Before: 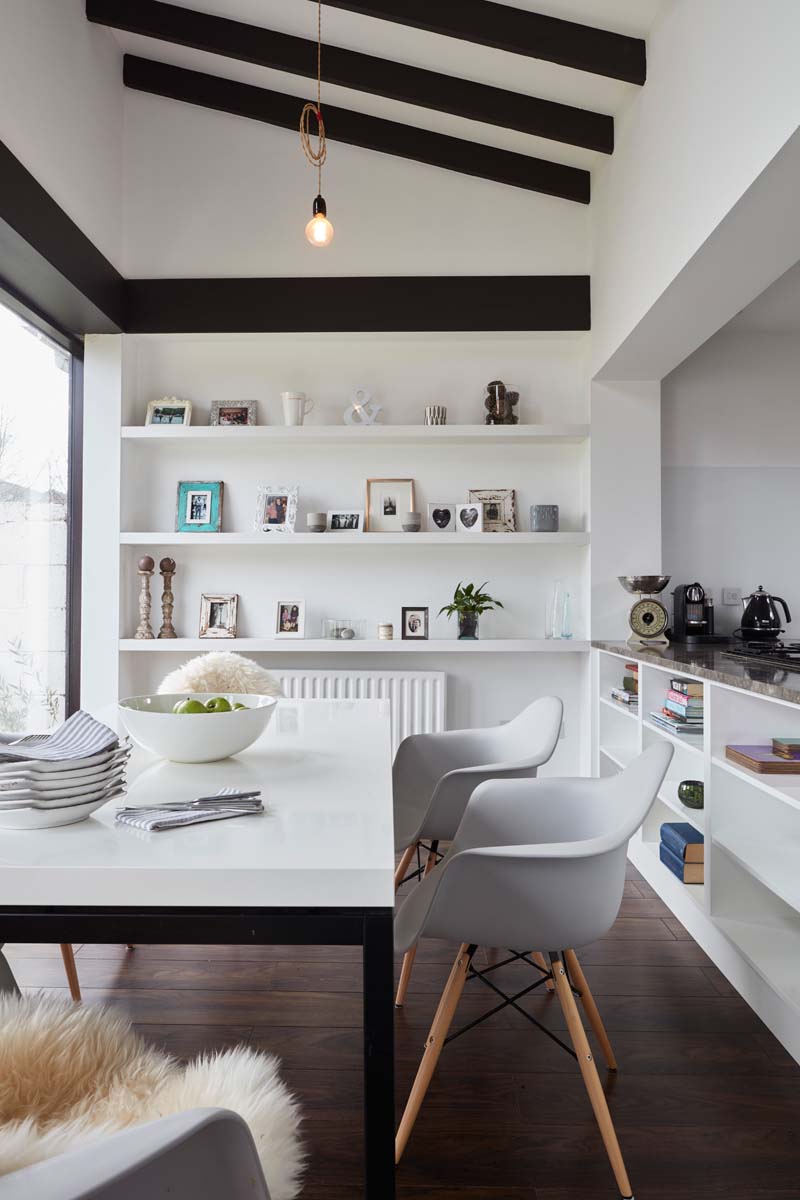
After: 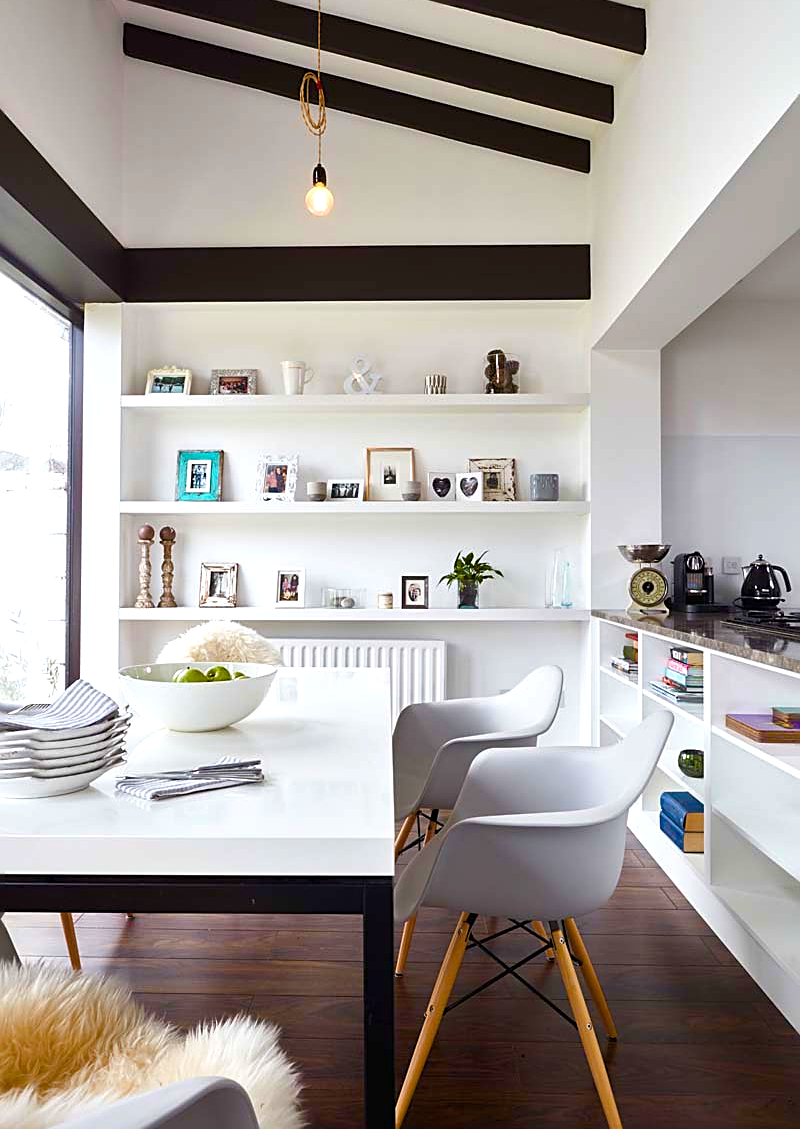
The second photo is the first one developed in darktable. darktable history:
sharpen: on, module defaults
color balance rgb: linear chroma grading › global chroma 14.954%, perceptual saturation grading › global saturation 43.983%, perceptual saturation grading › highlights -50.456%, perceptual saturation grading › shadows 30.987%, perceptual brilliance grading › global brilliance 12.431%, global vibrance 43%
color correction: highlights b* 0.019, saturation 0.824
crop and rotate: top 2.622%, bottom 3.279%
